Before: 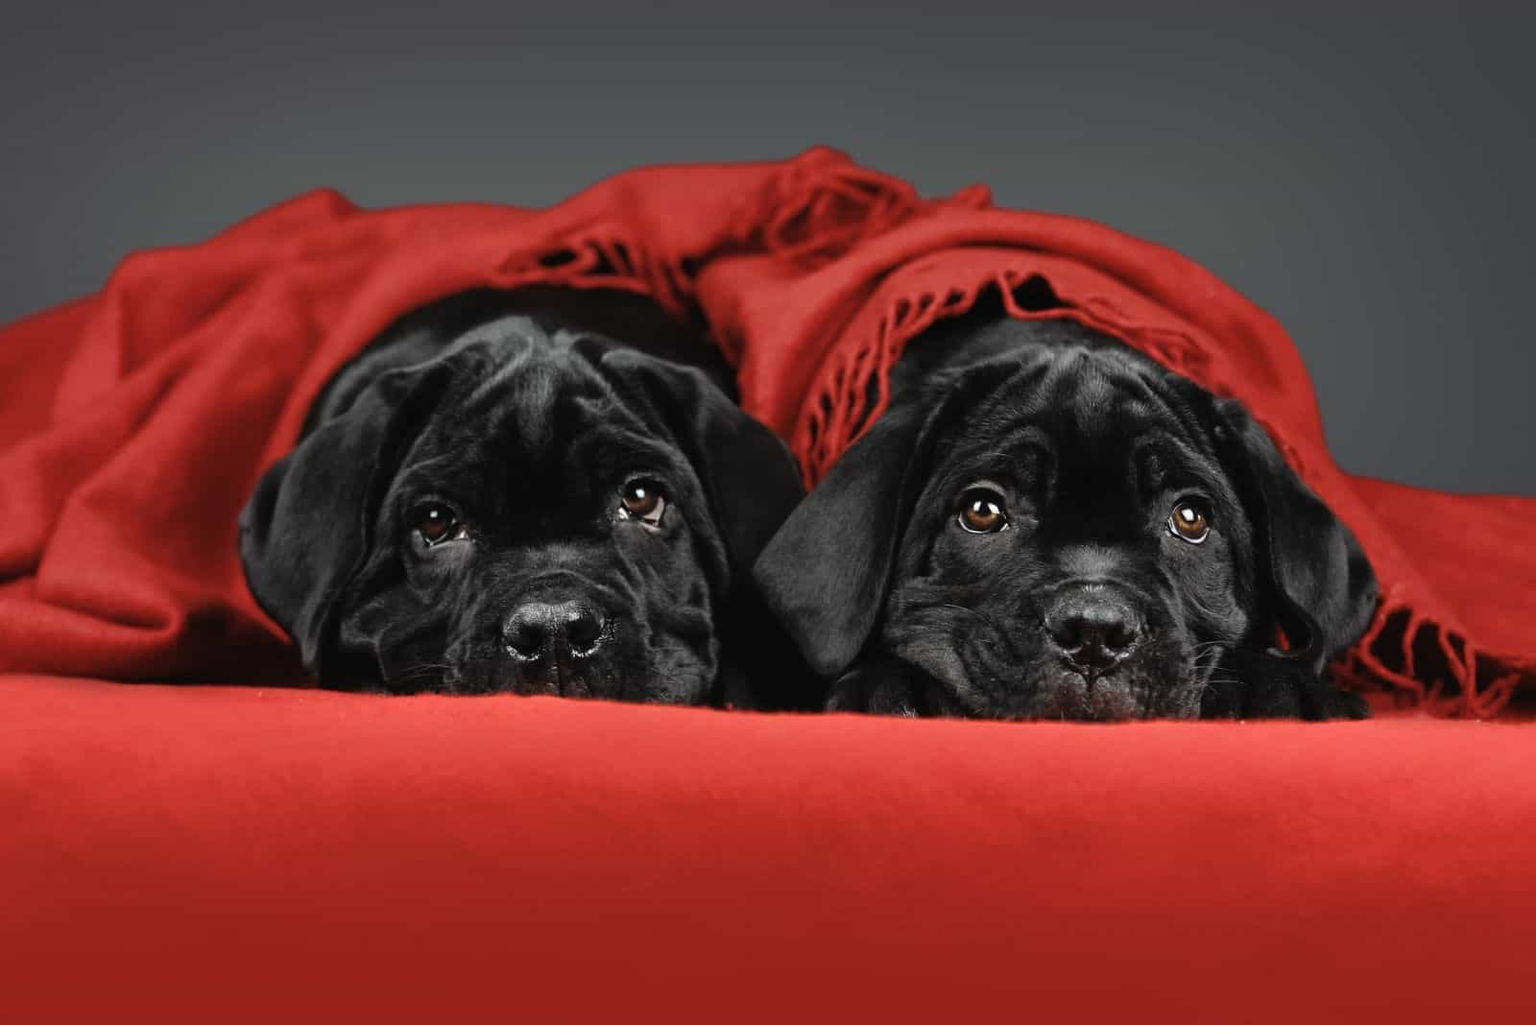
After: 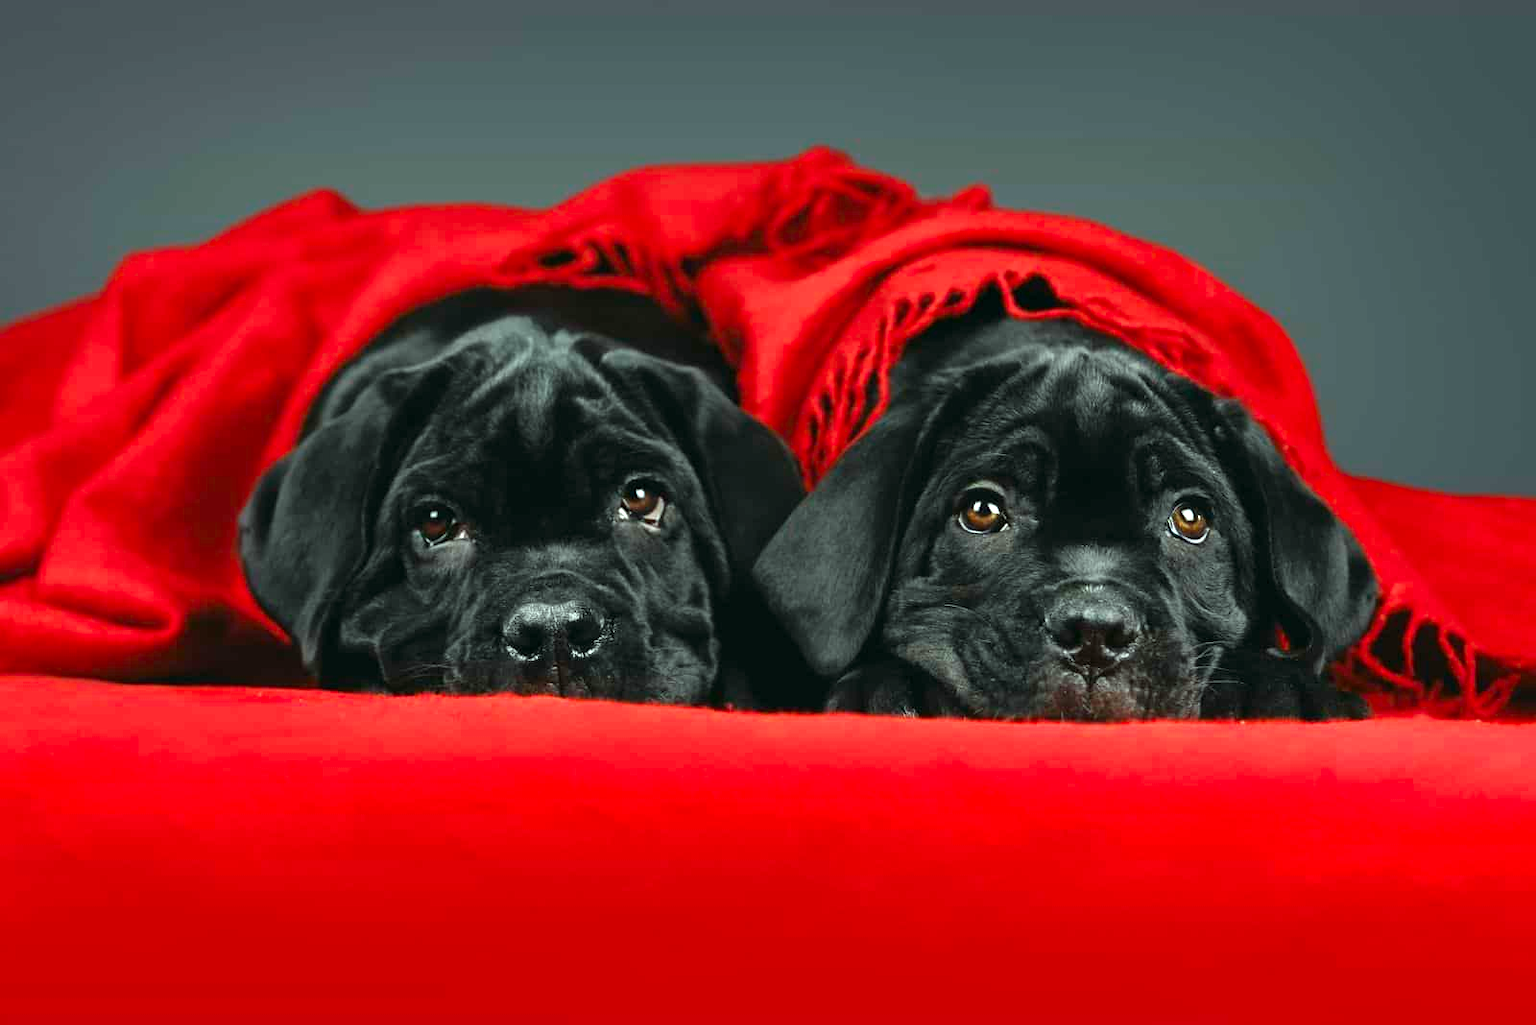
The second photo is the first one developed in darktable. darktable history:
exposure: exposure 0.611 EV, compensate highlight preservation false
color correction: highlights a* -7.37, highlights b* 1.08, shadows a* -3, saturation 1.44
